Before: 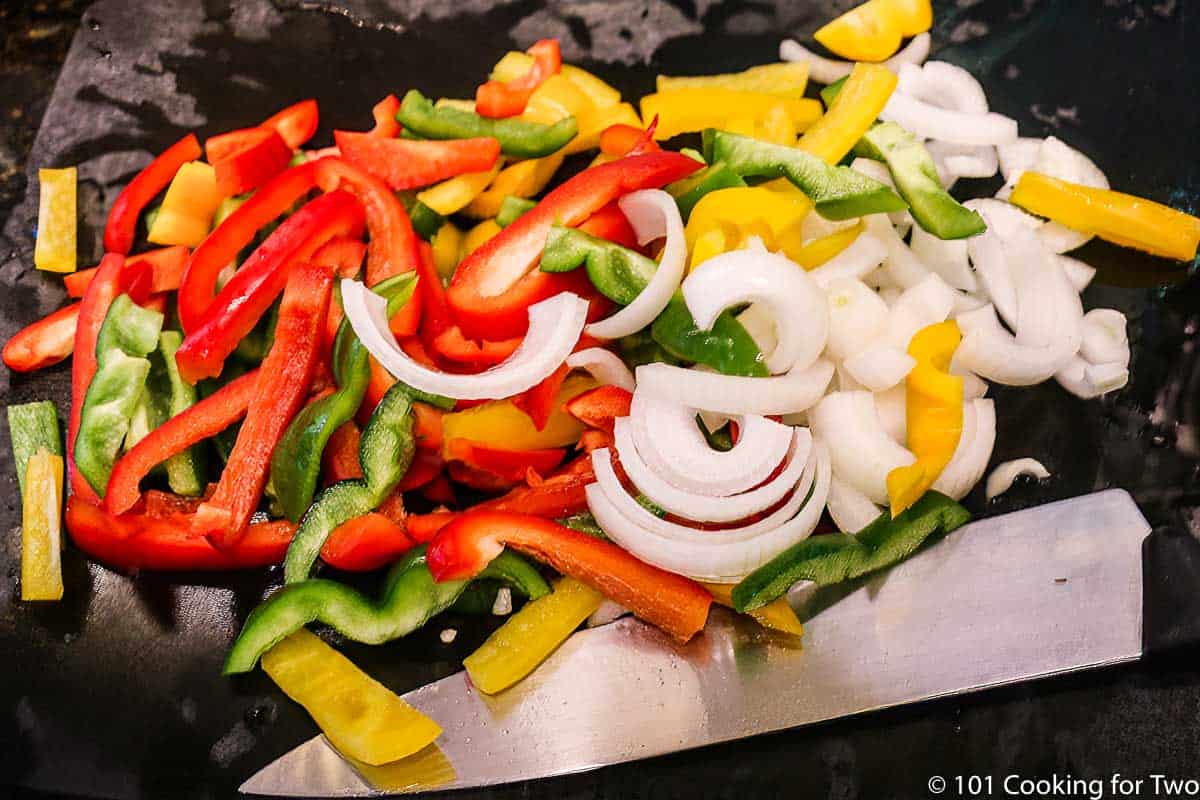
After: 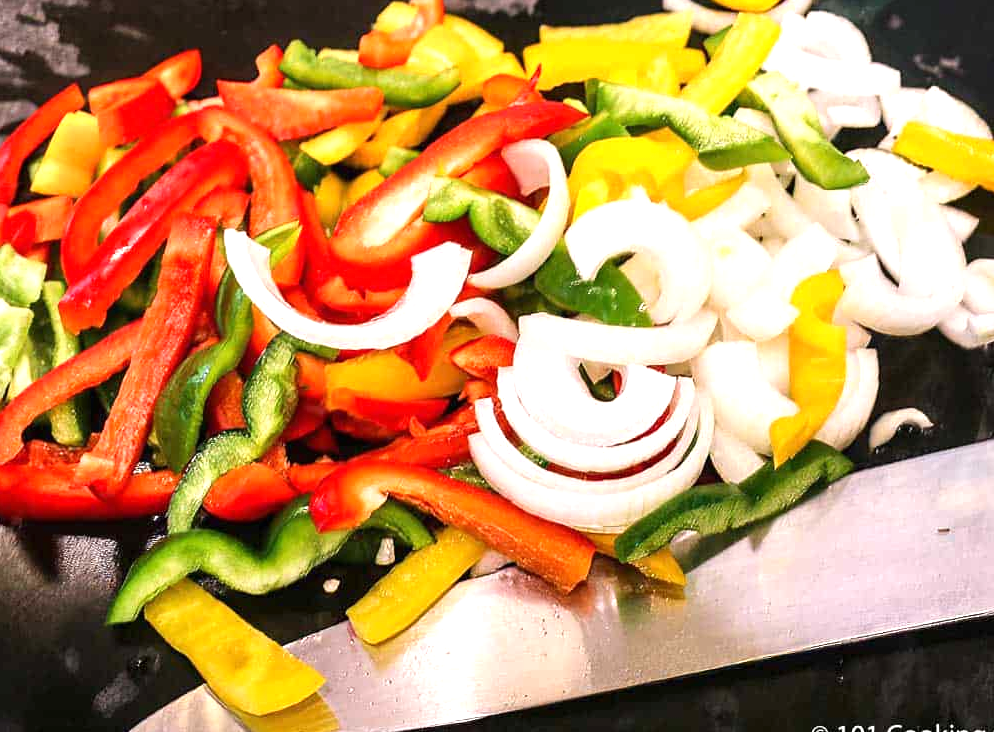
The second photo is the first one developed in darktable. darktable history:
exposure: black level correction 0, exposure 0.7 EV, compensate exposure bias true, compensate highlight preservation false
crop: left 9.807%, top 6.259%, right 7.334%, bottom 2.177%
